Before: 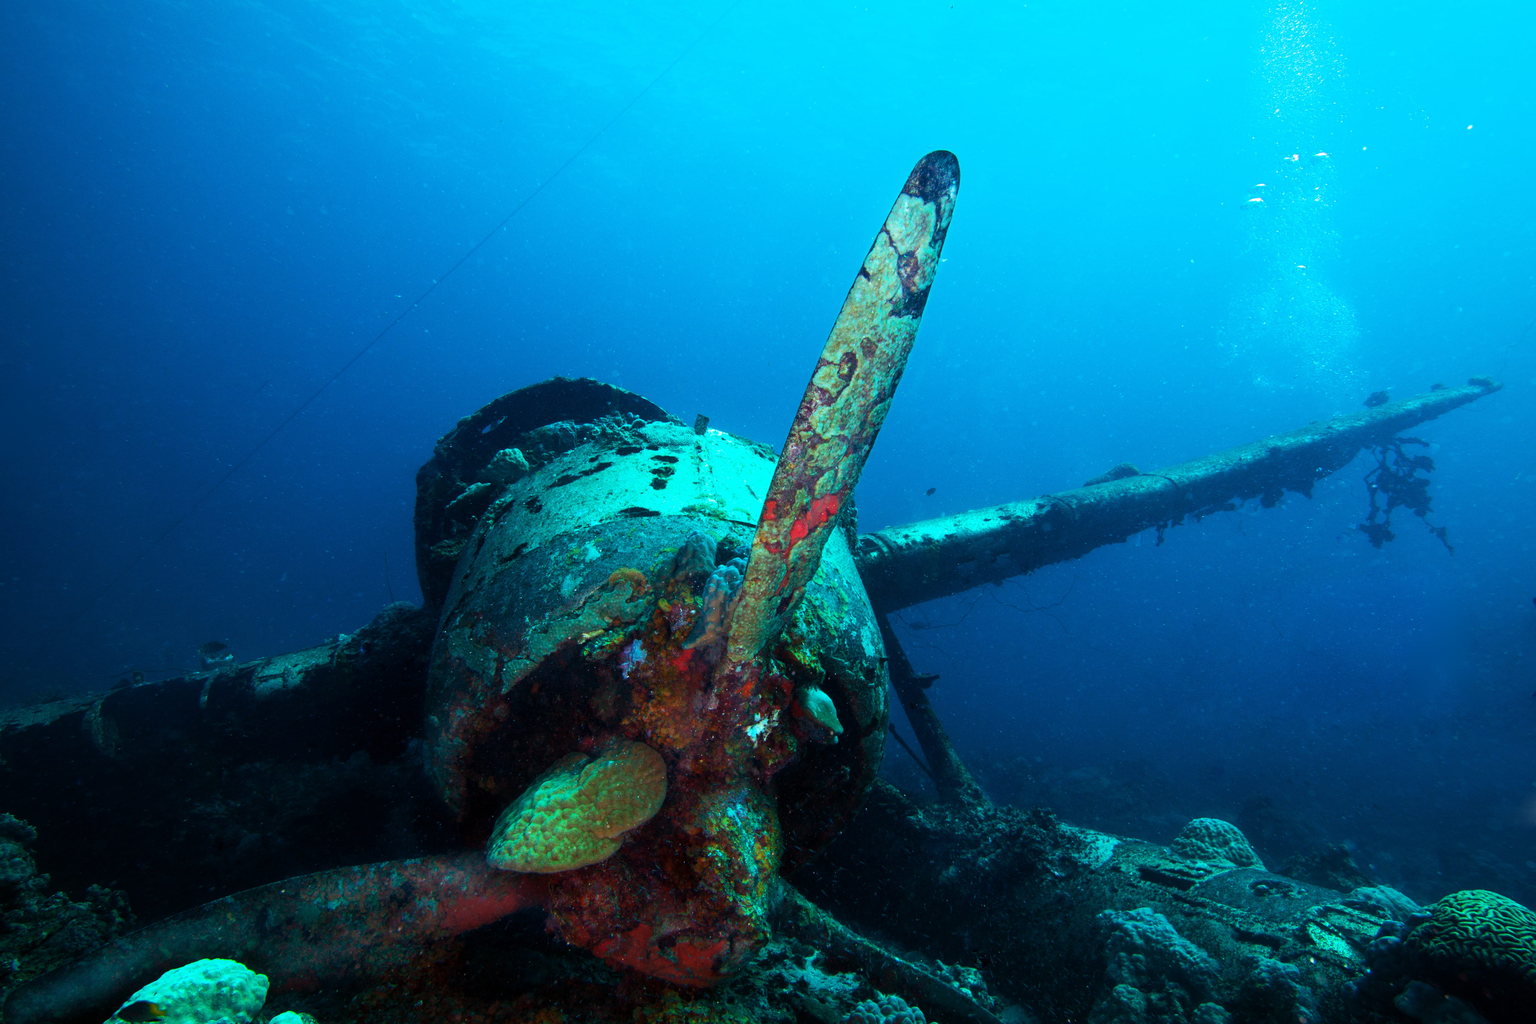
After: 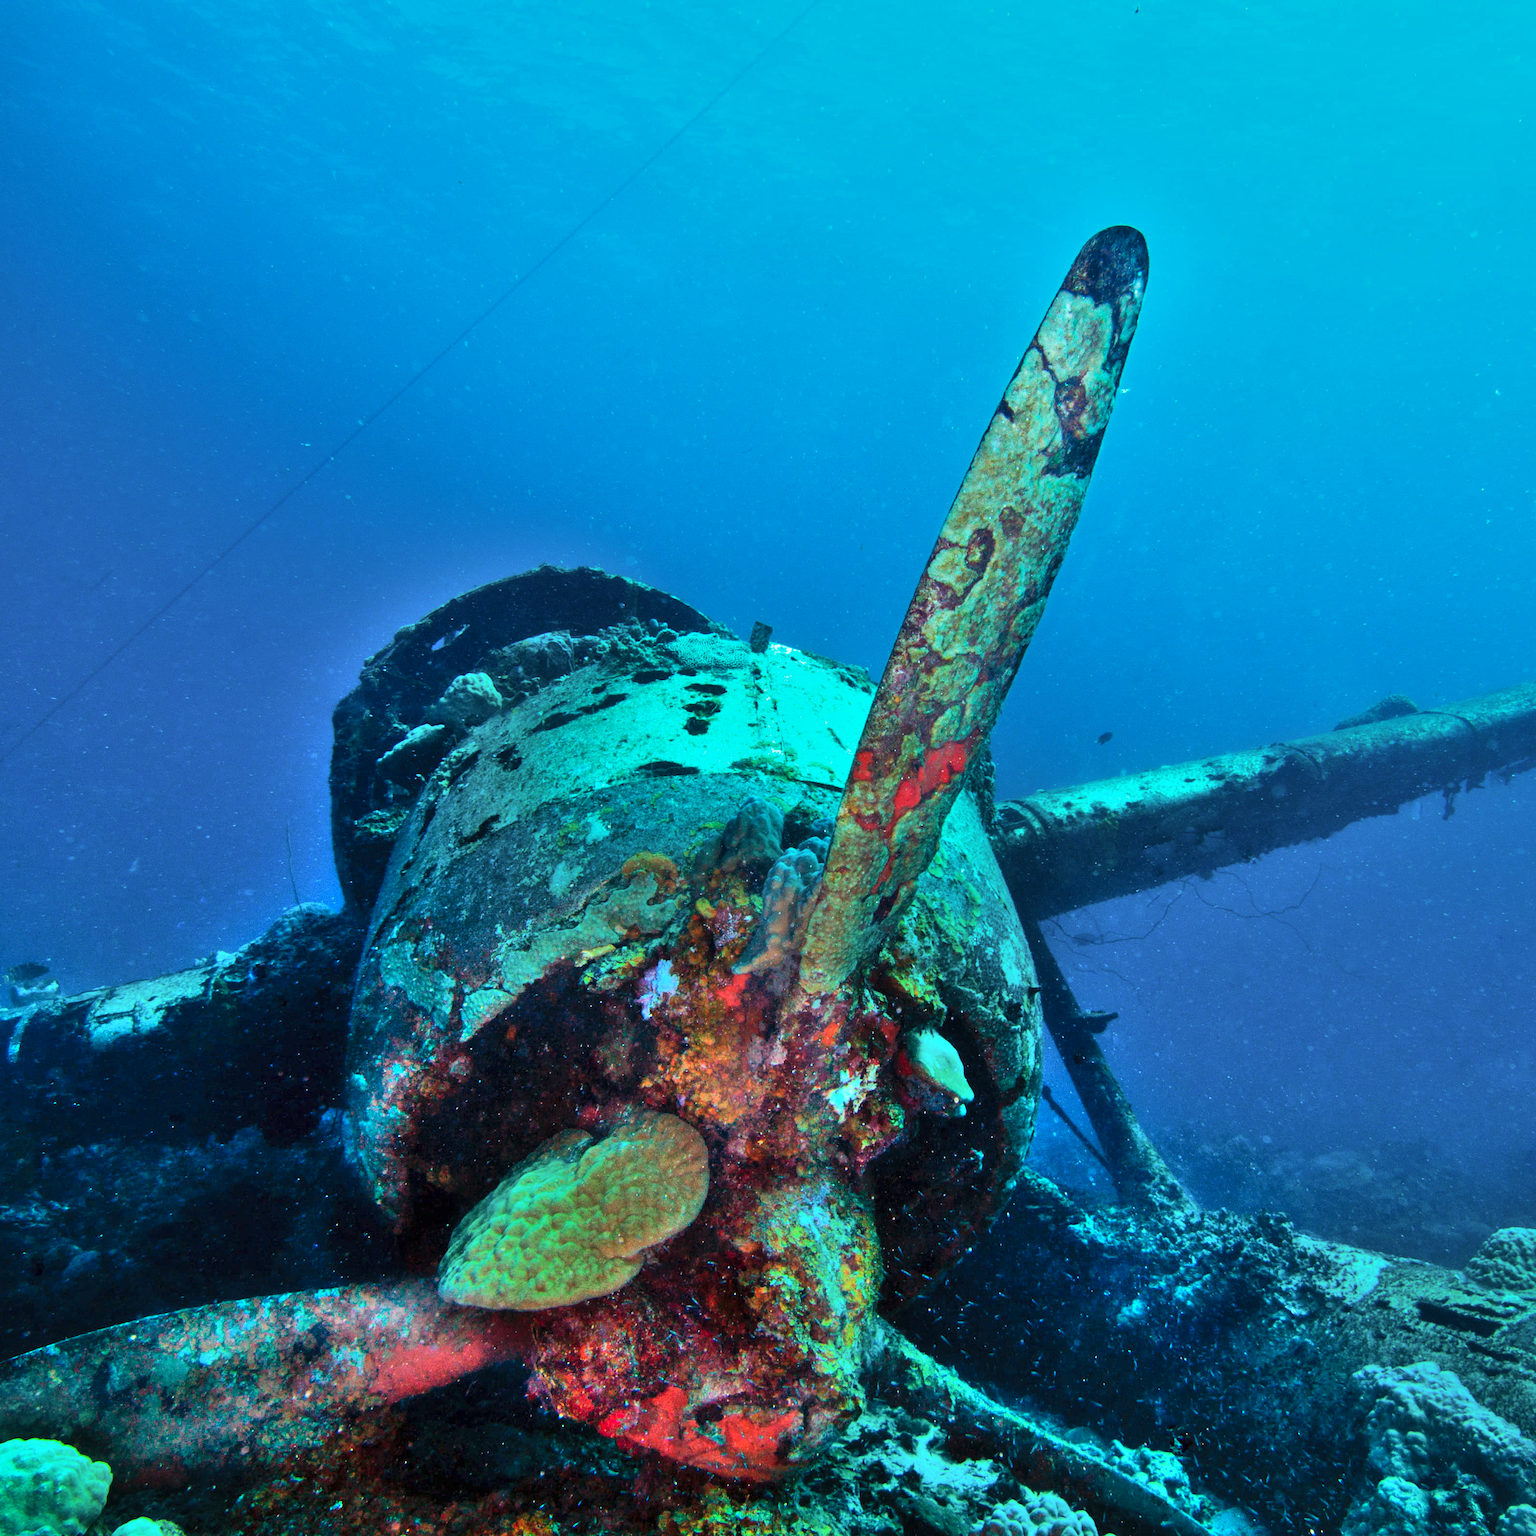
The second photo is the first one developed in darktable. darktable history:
white balance: red 1, blue 1
crop and rotate: left 12.673%, right 20.66%
shadows and highlights: shadows 75, highlights -60.85, soften with gaussian
